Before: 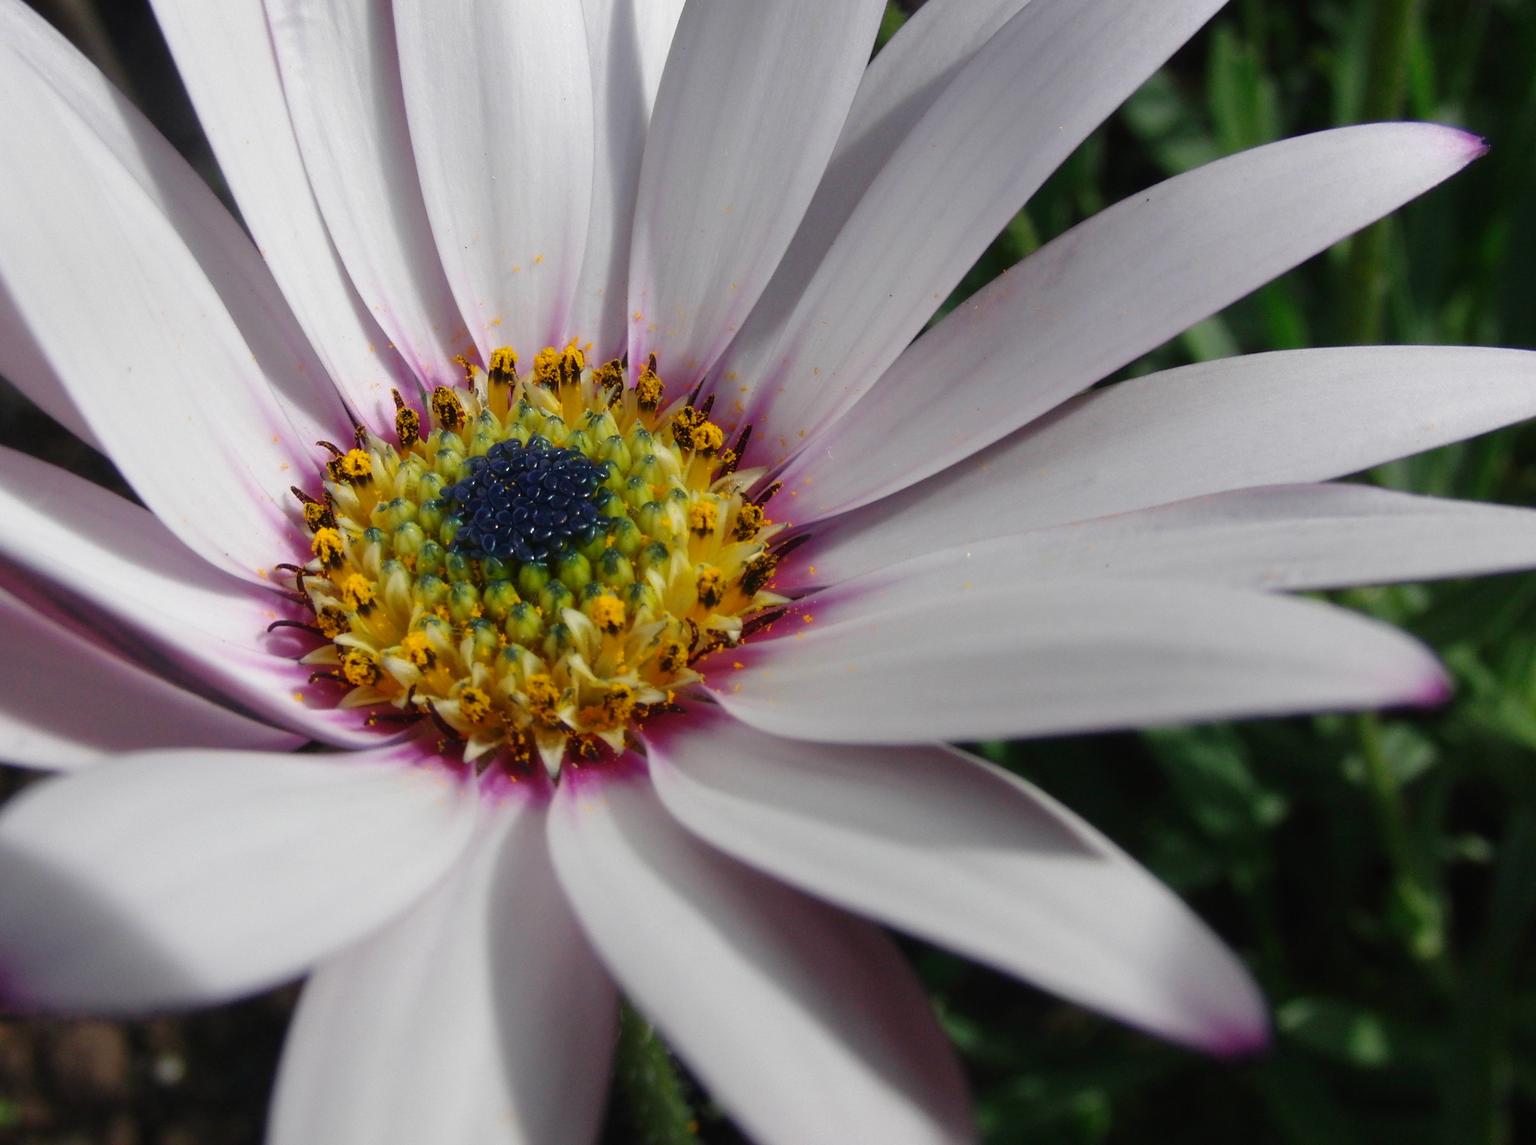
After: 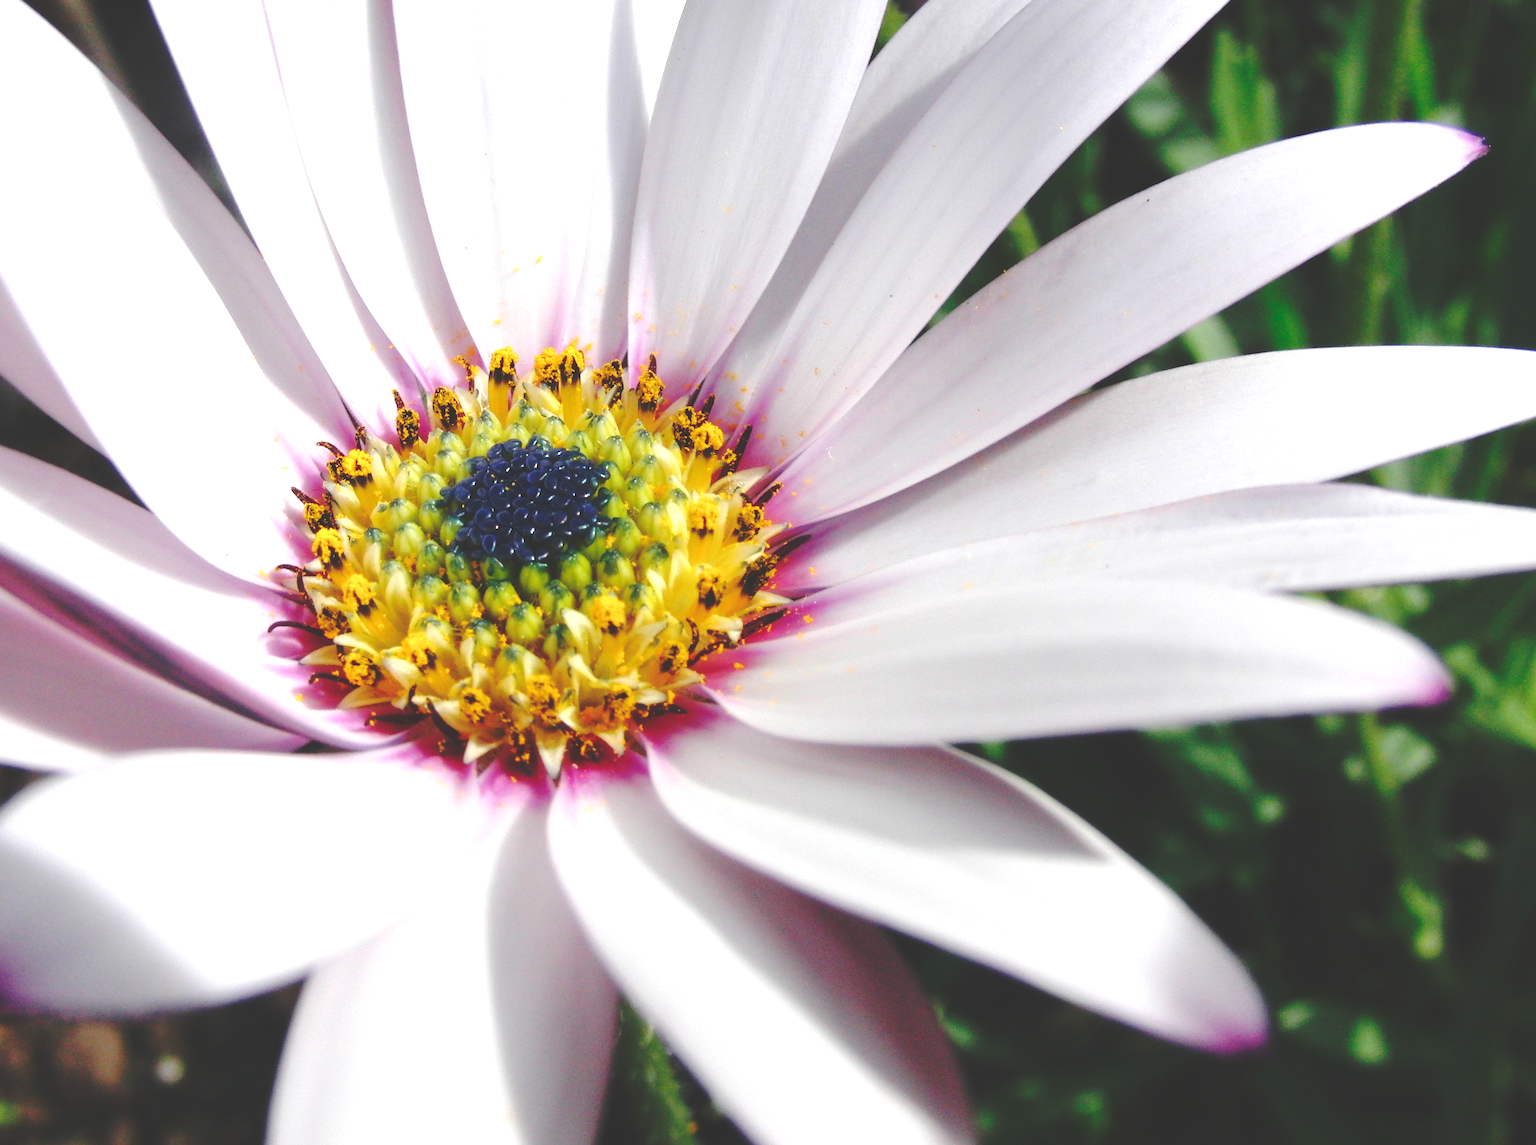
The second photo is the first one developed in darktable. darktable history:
exposure: black level correction 0, exposure 1.1 EV, compensate exposure bias true, compensate highlight preservation false
base curve: curves: ch0 [(0, 0.024) (0.055, 0.065) (0.121, 0.166) (0.236, 0.319) (0.693, 0.726) (1, 1)], preserve colors none
